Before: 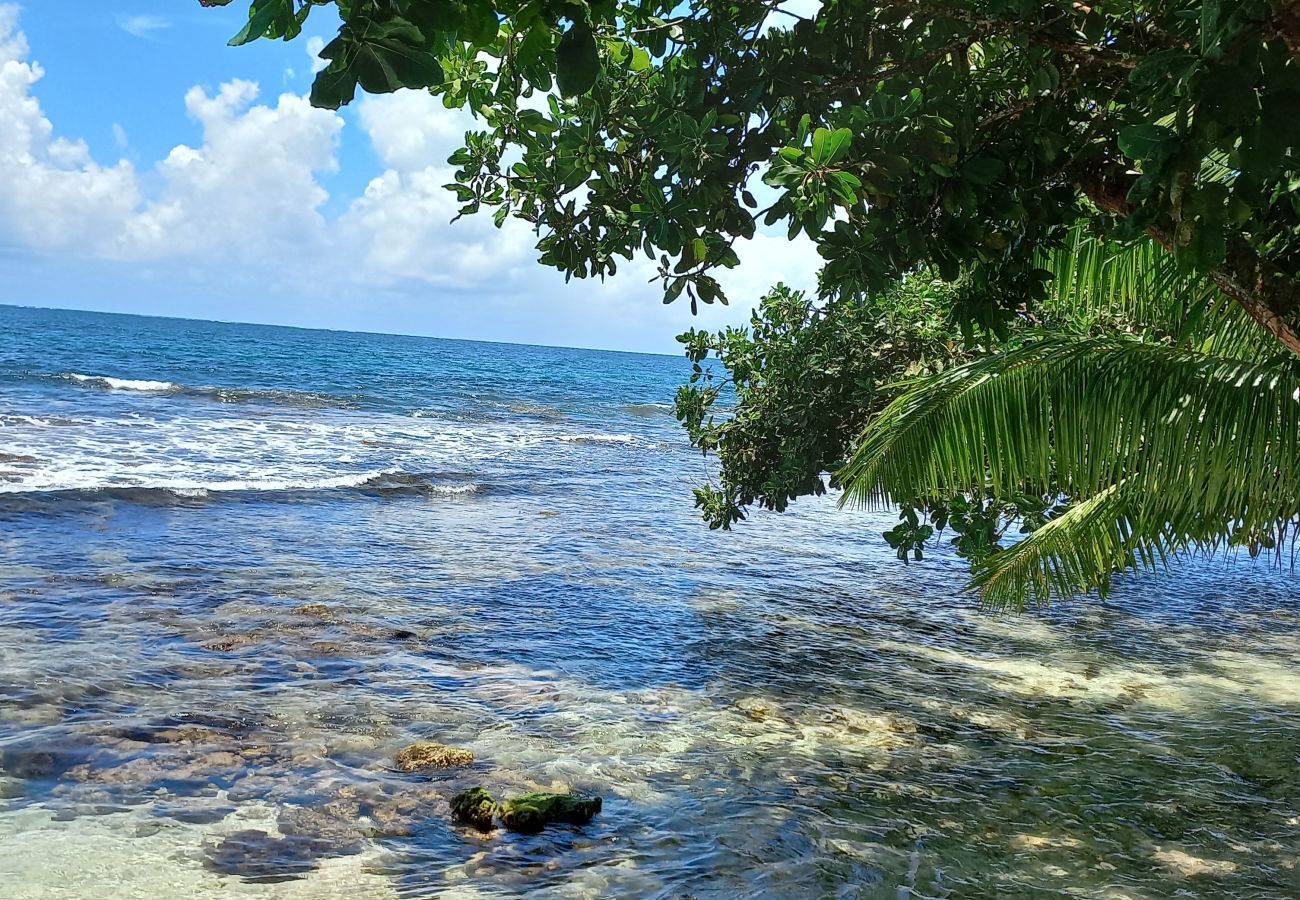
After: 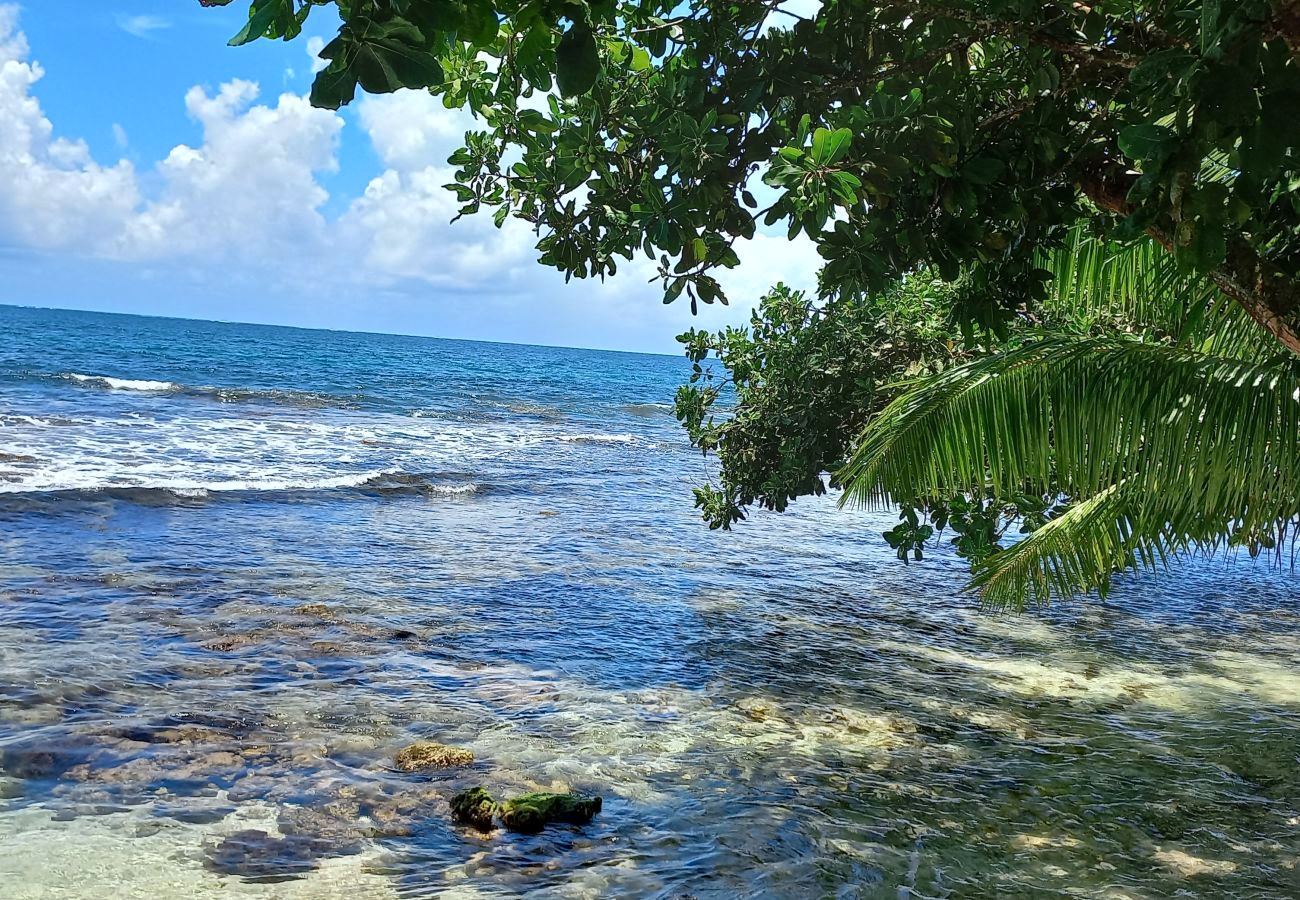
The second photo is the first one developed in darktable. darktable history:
white balance: red 0.988, blue 1.017
haze removal: compatibility mode true, adaptive false
